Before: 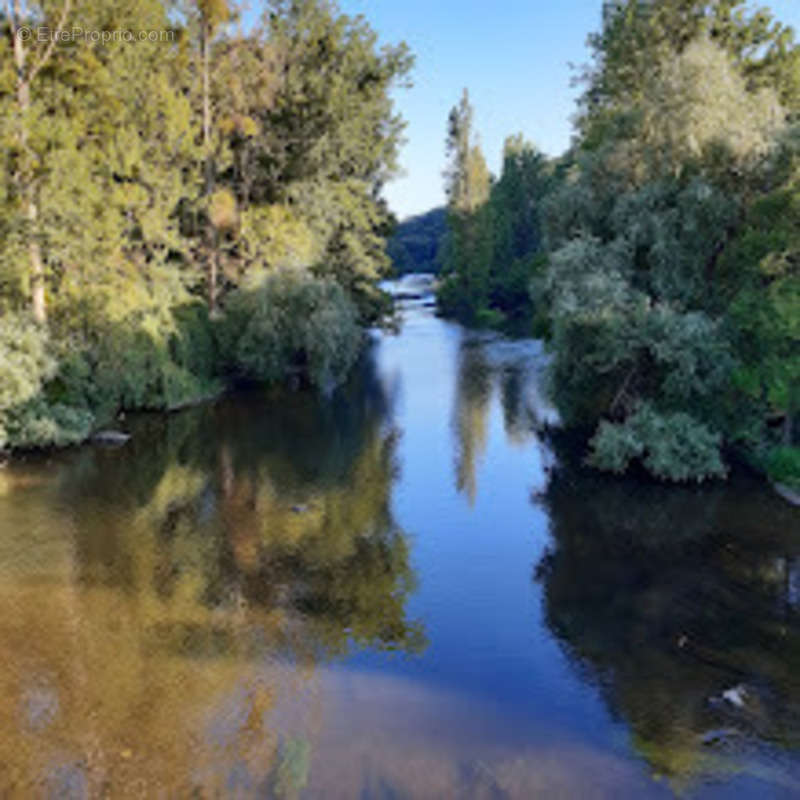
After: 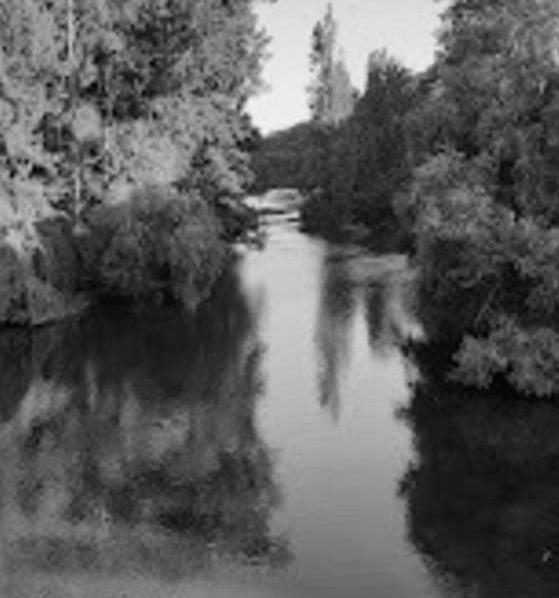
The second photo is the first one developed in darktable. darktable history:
color calibration: output gray [0.28, 0.41, 0.31, 0], gray › normalize channels true, illuminant same as pipeline (D50), adaptation XYZ, x 0.346, y 0.359, gamut compression 0
crop and rotate: left 17.046%, top 10.659%, right 12.989%, bottom 14.553%
